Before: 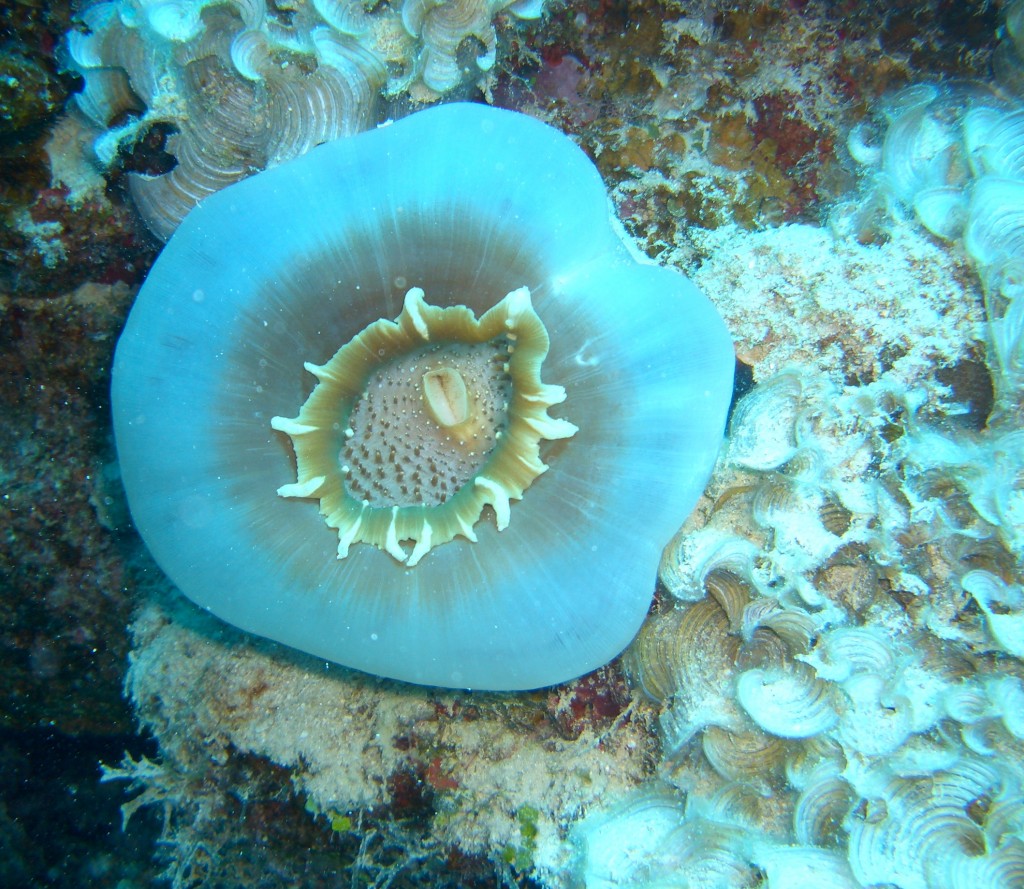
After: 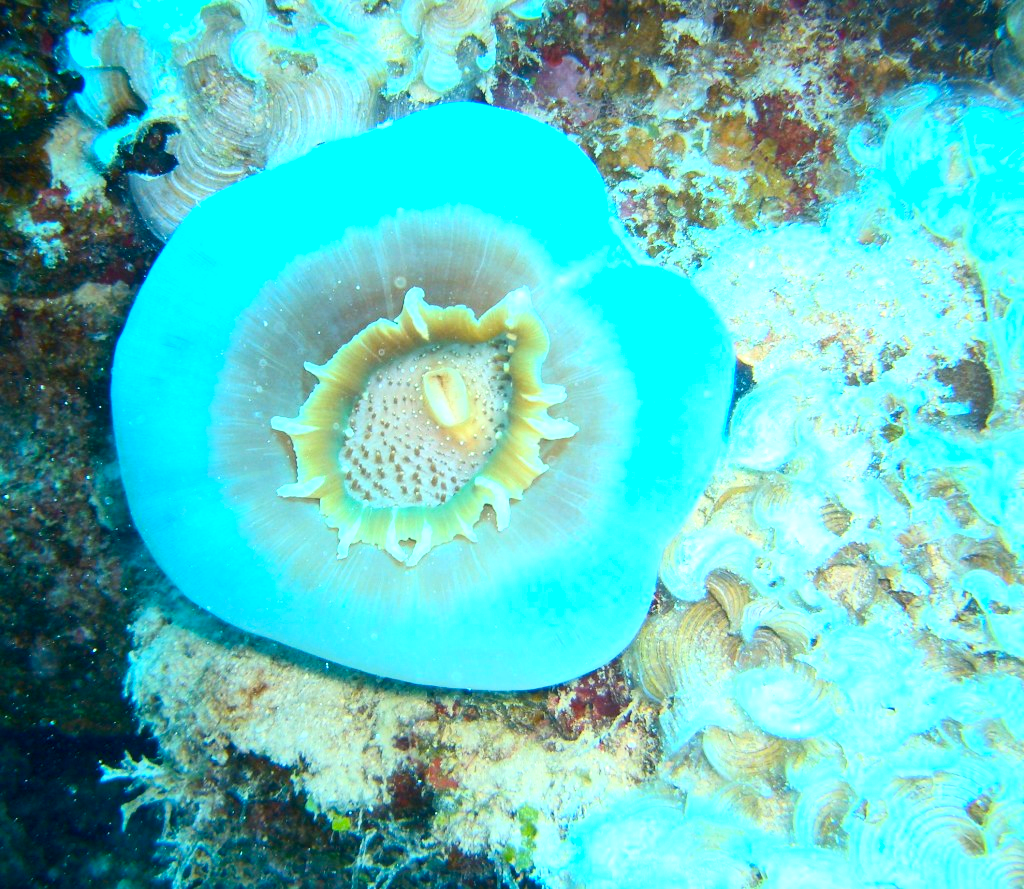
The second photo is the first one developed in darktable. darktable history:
contrast brightness saturation: contrast 0.225, brightness 0.115, saturation 0.286
exposure: black level correction 0.001, exposure 0.676 EV, compensate exposure bias true, compensate highlight preservation false
